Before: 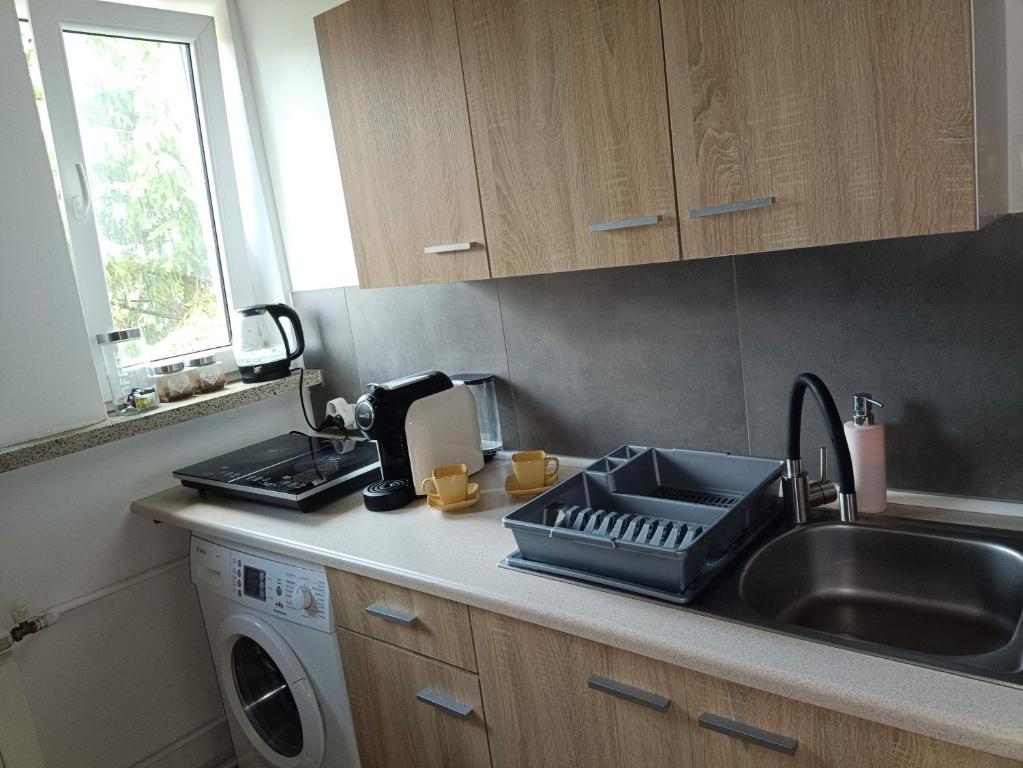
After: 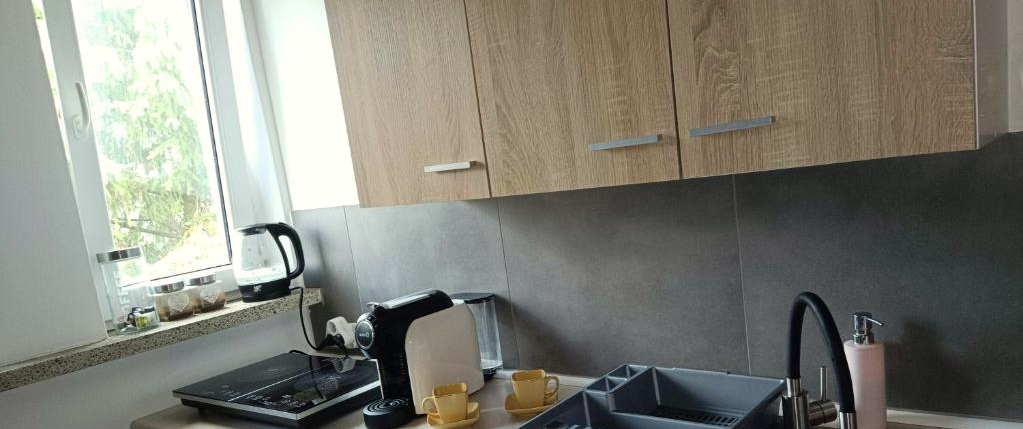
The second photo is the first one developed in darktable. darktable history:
color correction: highlights b* 2.9
crop and rotate: top 10.602%, bottom 33.459%
